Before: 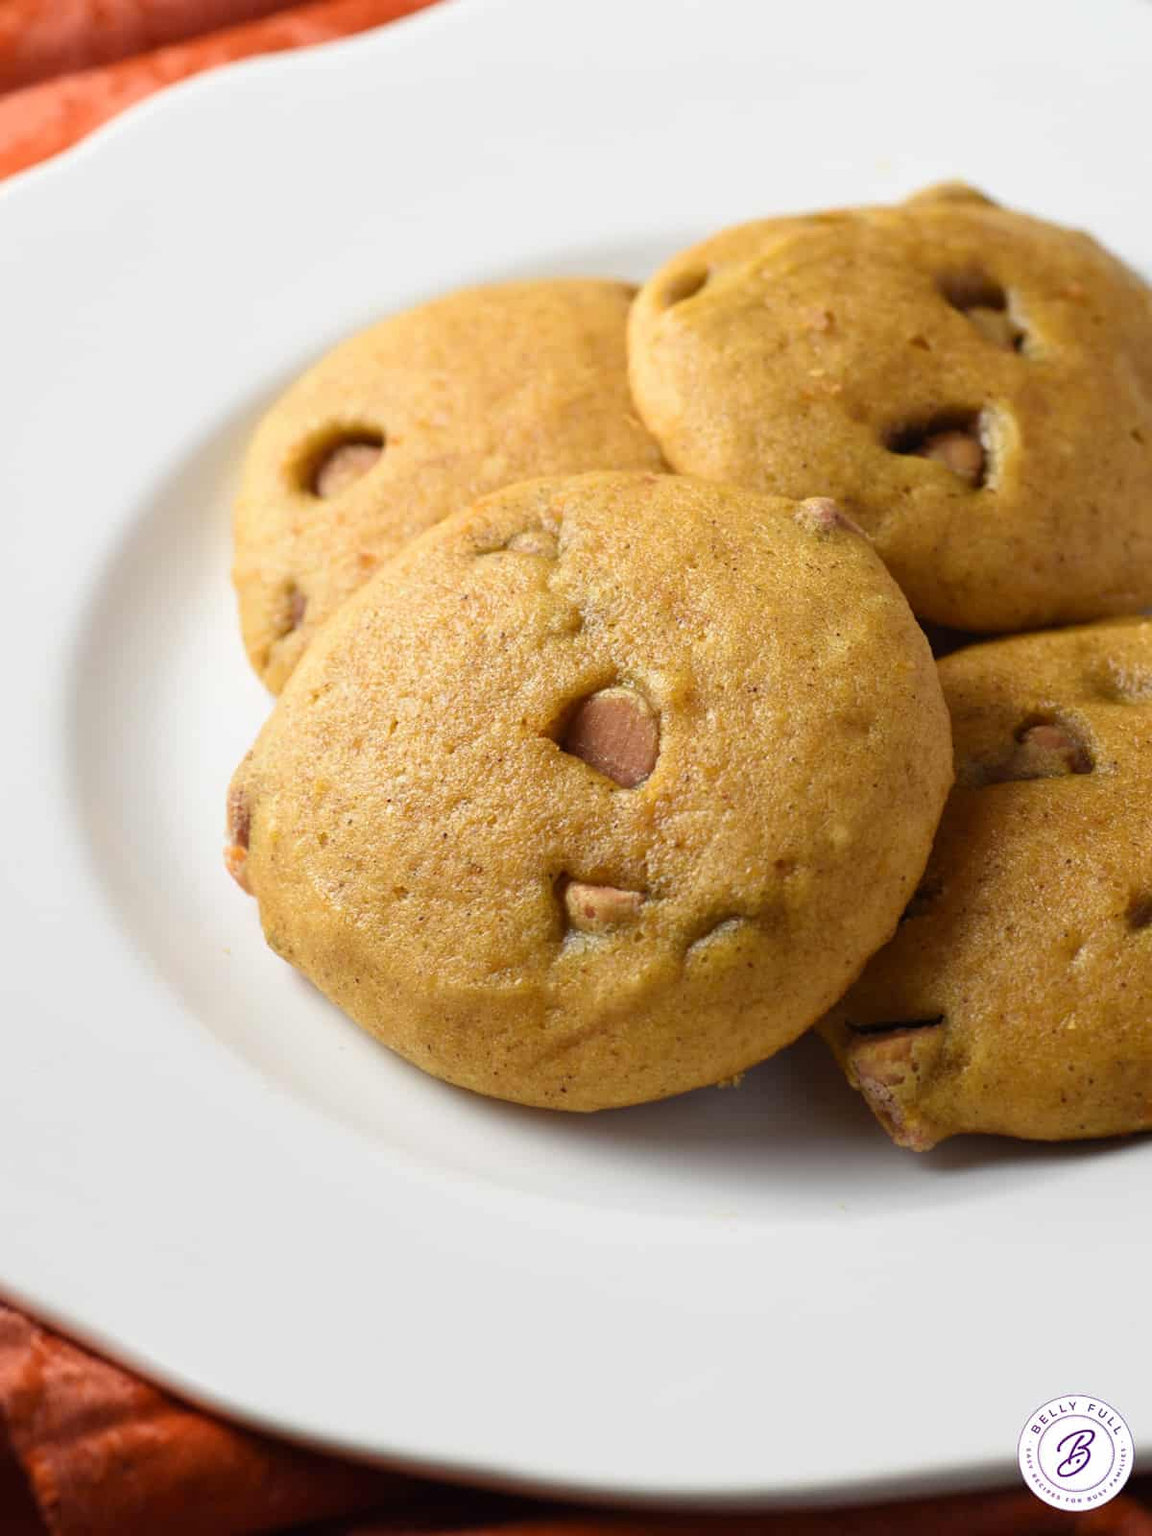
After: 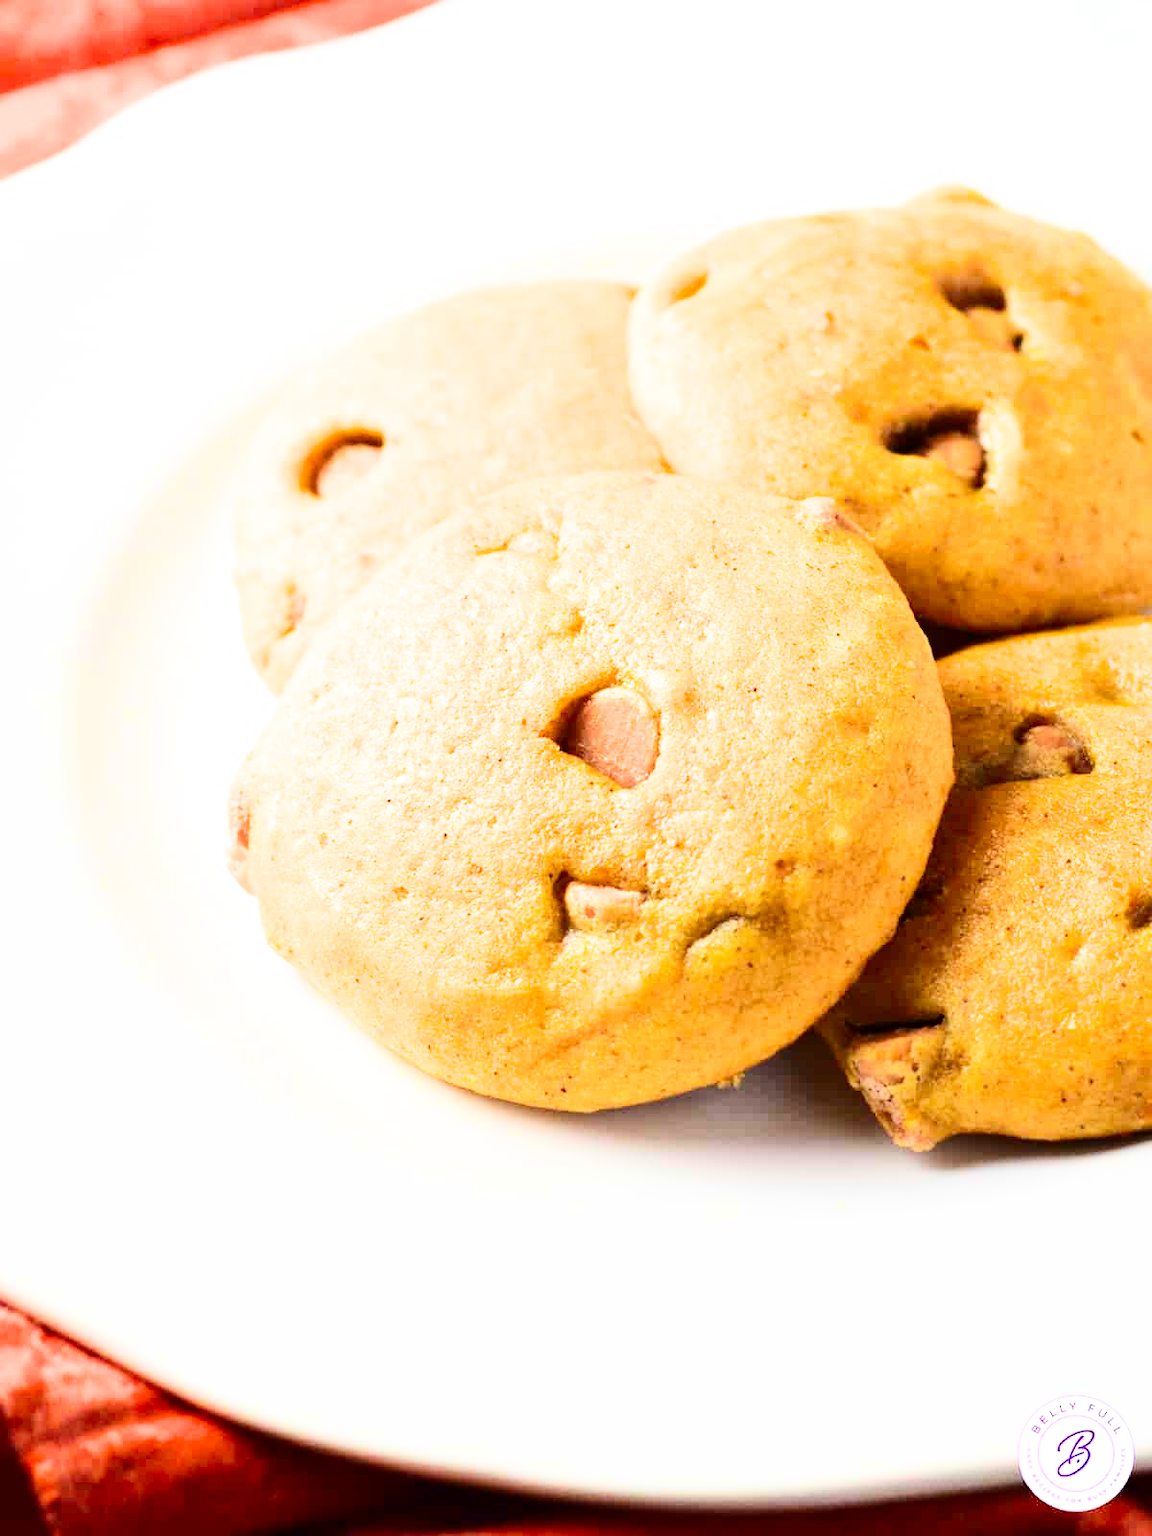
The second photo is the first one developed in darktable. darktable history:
filmic rgb: black relative exposure -7.65 EV, white relative exposure 4.56 EV, threshold 3.03 EV, hardness 3.61, color science v6 (2022), enable highlight reconstruction true
exposure: black level correction 0, exposure 2.088 EV, compensate highlight preservation false
contrast brightness saturation: contrast 0.3, brightness -0.077, saturation 0.165
